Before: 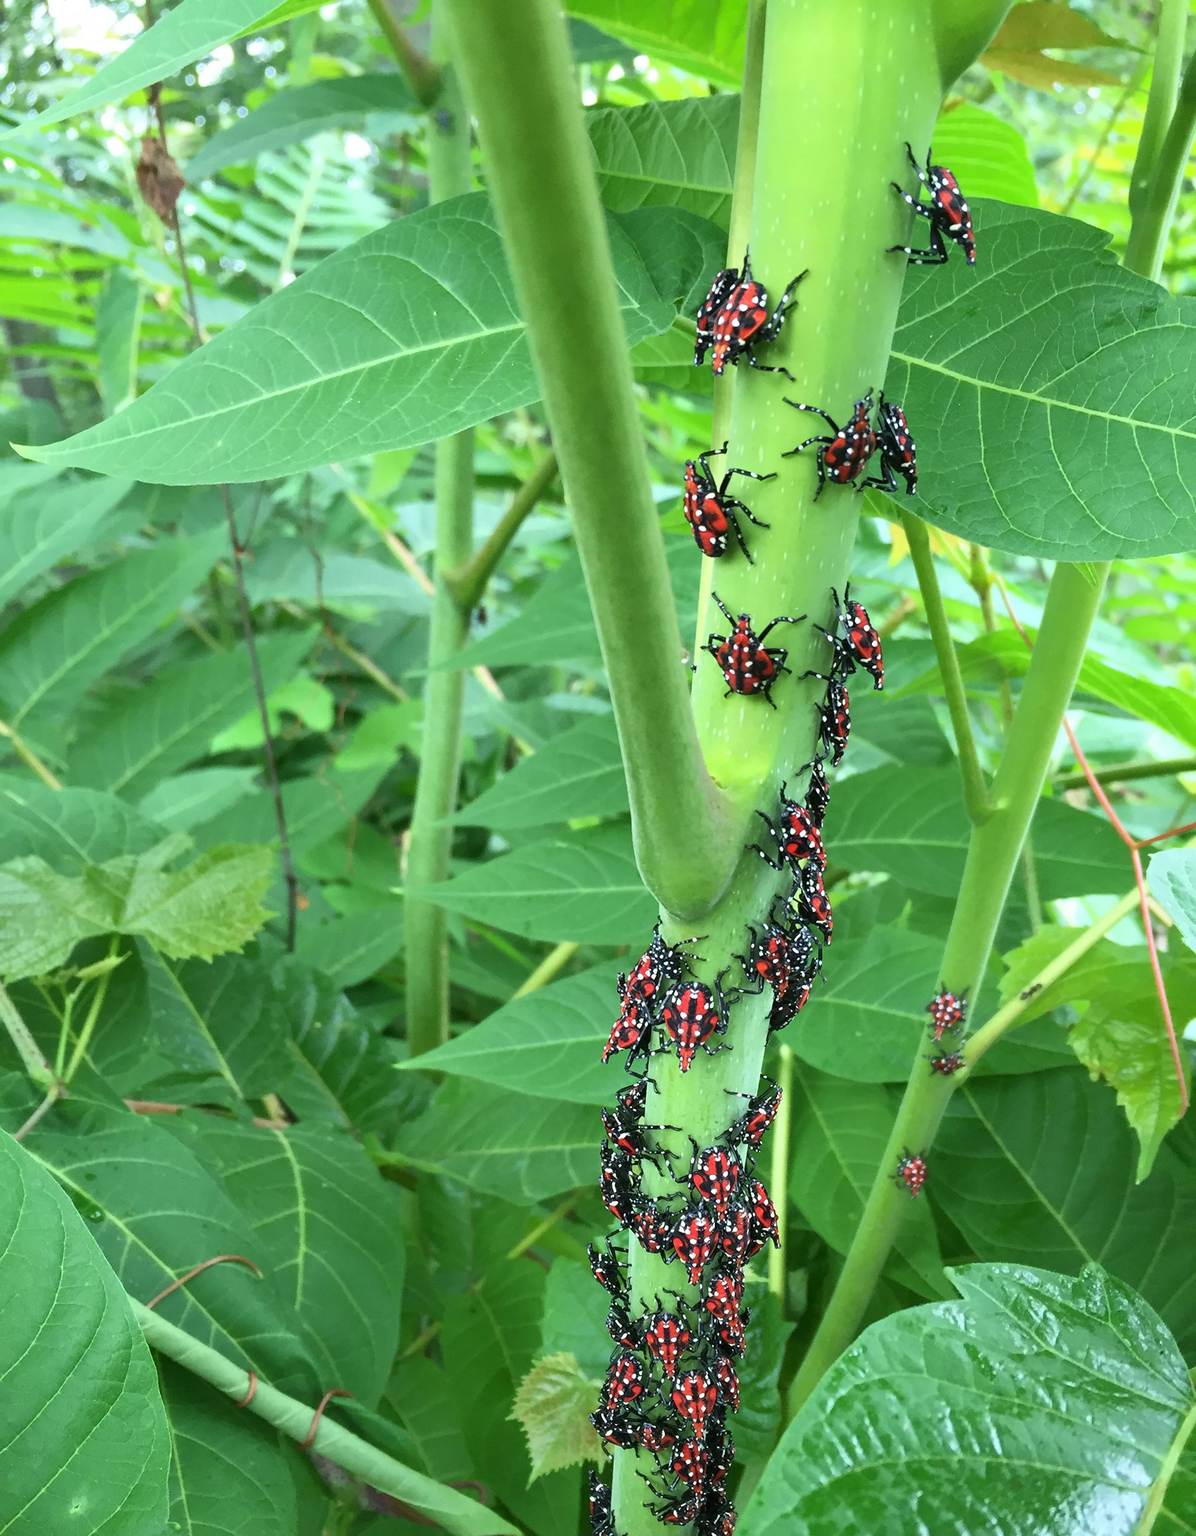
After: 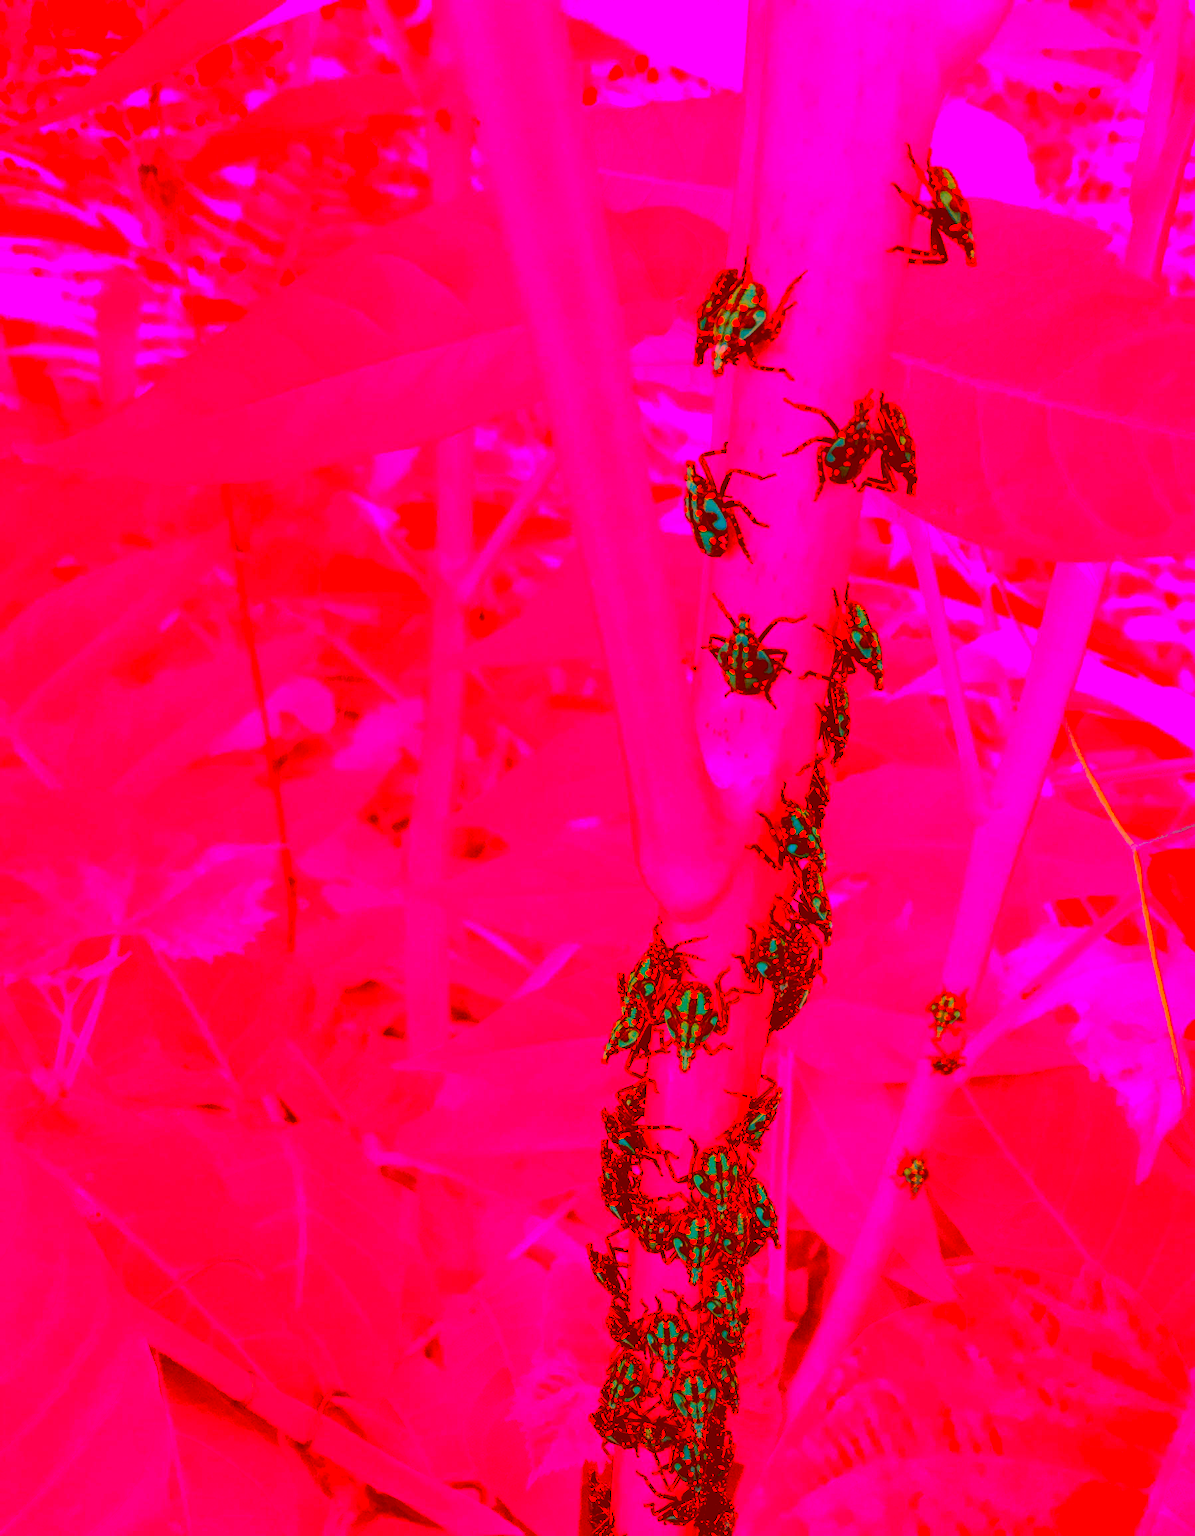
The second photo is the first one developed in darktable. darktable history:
filmic rgb: black relative exposure -6.98 EV, white relative exposure 5.63 EV, hardness 2.86
exposure: black level correction 0.009, exposure 0.014 EV, compensate highlight preservation false
color correction: highlights a* -39.68, highlights b* -40, shadows a* -40, shadows b* -40, saturation -3
